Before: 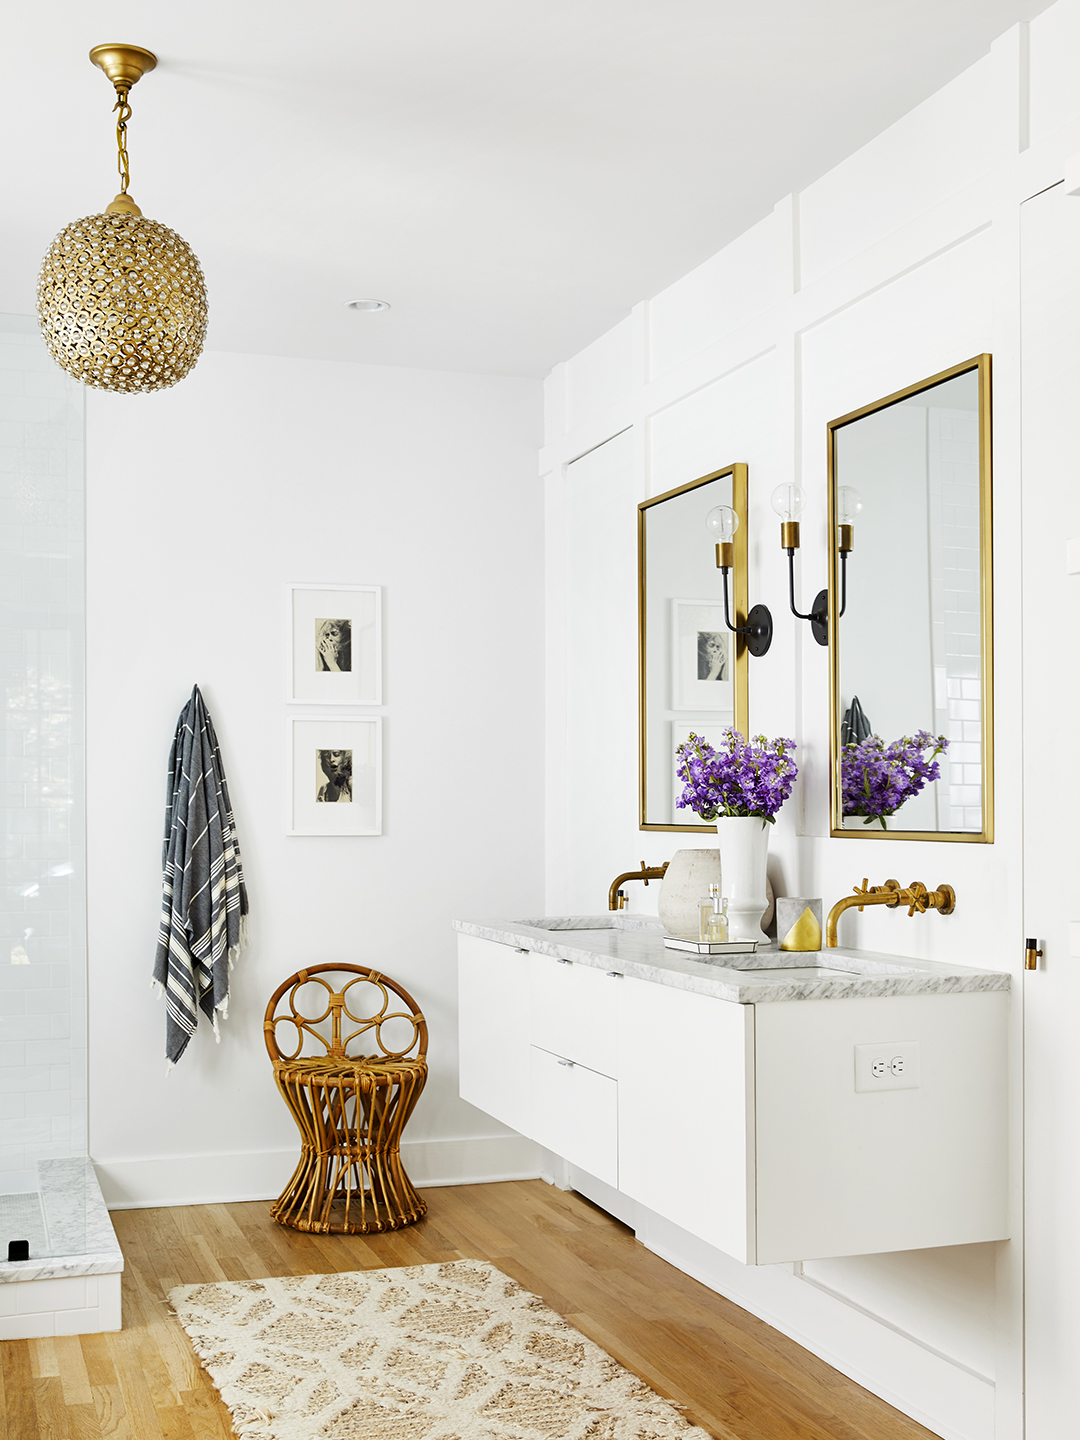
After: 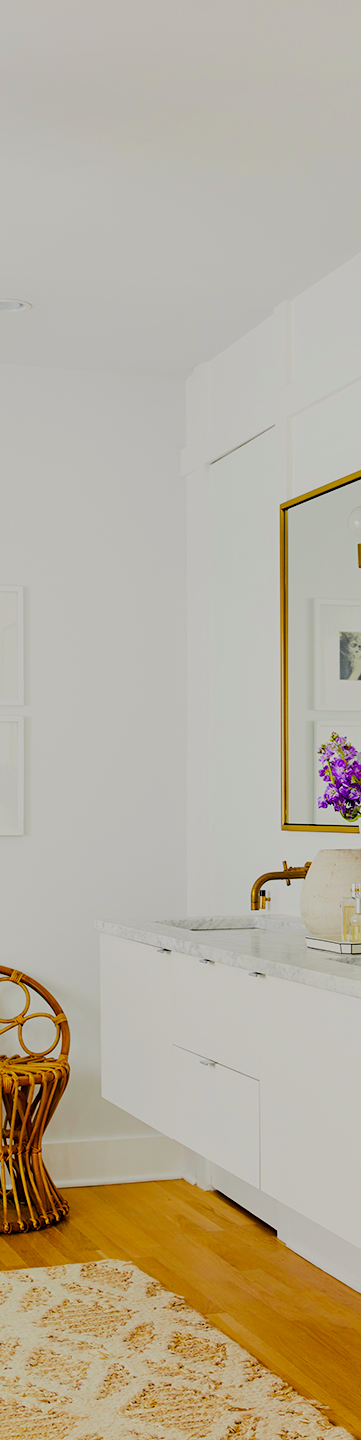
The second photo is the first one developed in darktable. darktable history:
exposure: exposure -0.04 EV, compensate highlight preservation false
color balance rgb: linear chroma grading › global chroma 15.075%, perceptual saturation grading › global saturation 29.982%, global vibrance 20%
filmic rgb: black relative exposure -8.76 EV, white relative exposure 4.98 EV, target black luminance 0%, hardness 3.76, latitude 66.25%, contrast 0.822, shadows ↔ highlights balance 19.53%, color science v6 (2022)
crop: left 33.227%, right 33.318%
color correction: highlights b* 3.03
